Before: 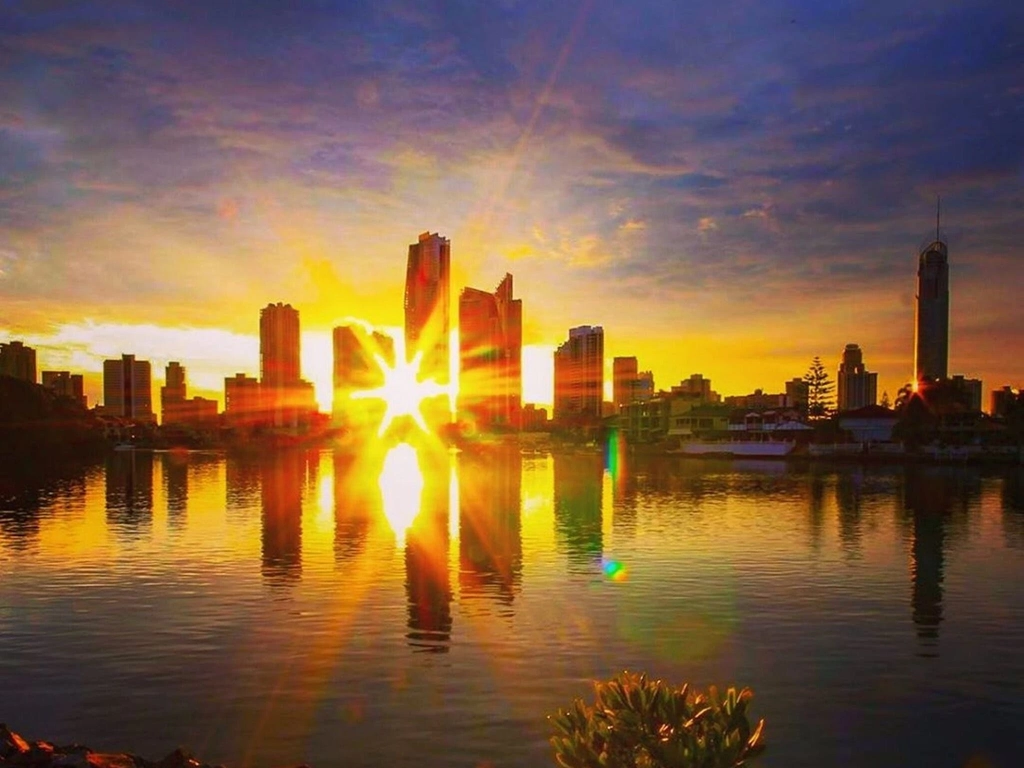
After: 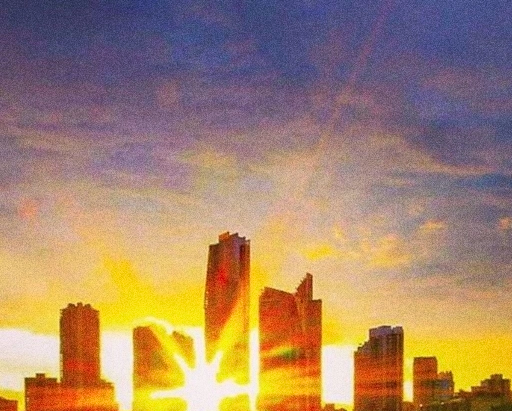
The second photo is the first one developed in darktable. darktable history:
grain: coarseness 0.09 ISO, strength 40%
crop: left 19.556%, right 30.401%, bottom 46.458%
